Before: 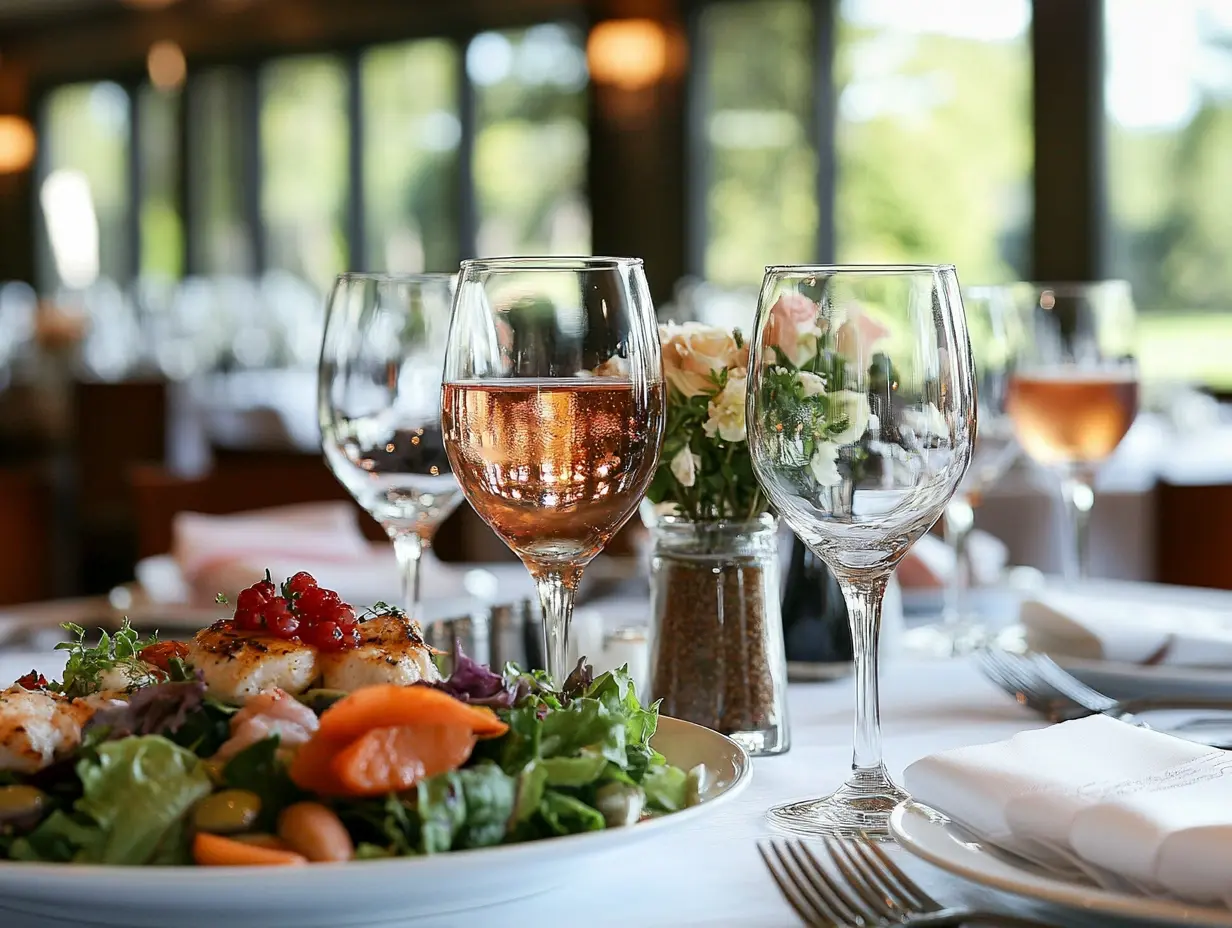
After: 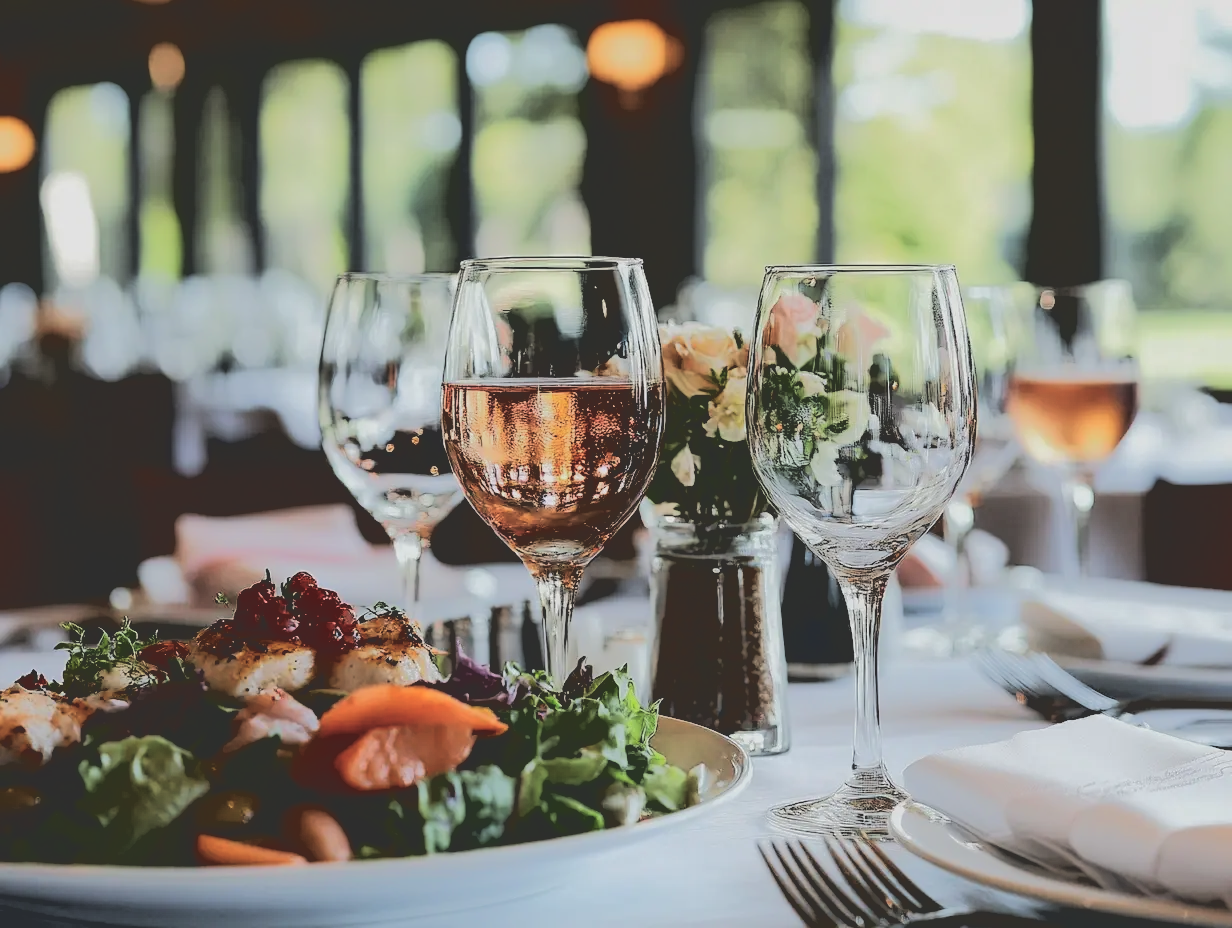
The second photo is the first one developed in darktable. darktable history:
base curve: curves: ch0 [(0.065, 0.026) (0.236, 0.358) (0.53, 0.546) (0.777, 0.841) (0.924, 0.992)], preserve colors average RGB
exposure: black level correction -0.036, exposure -0.497 EV, compensate highlight preservation false
